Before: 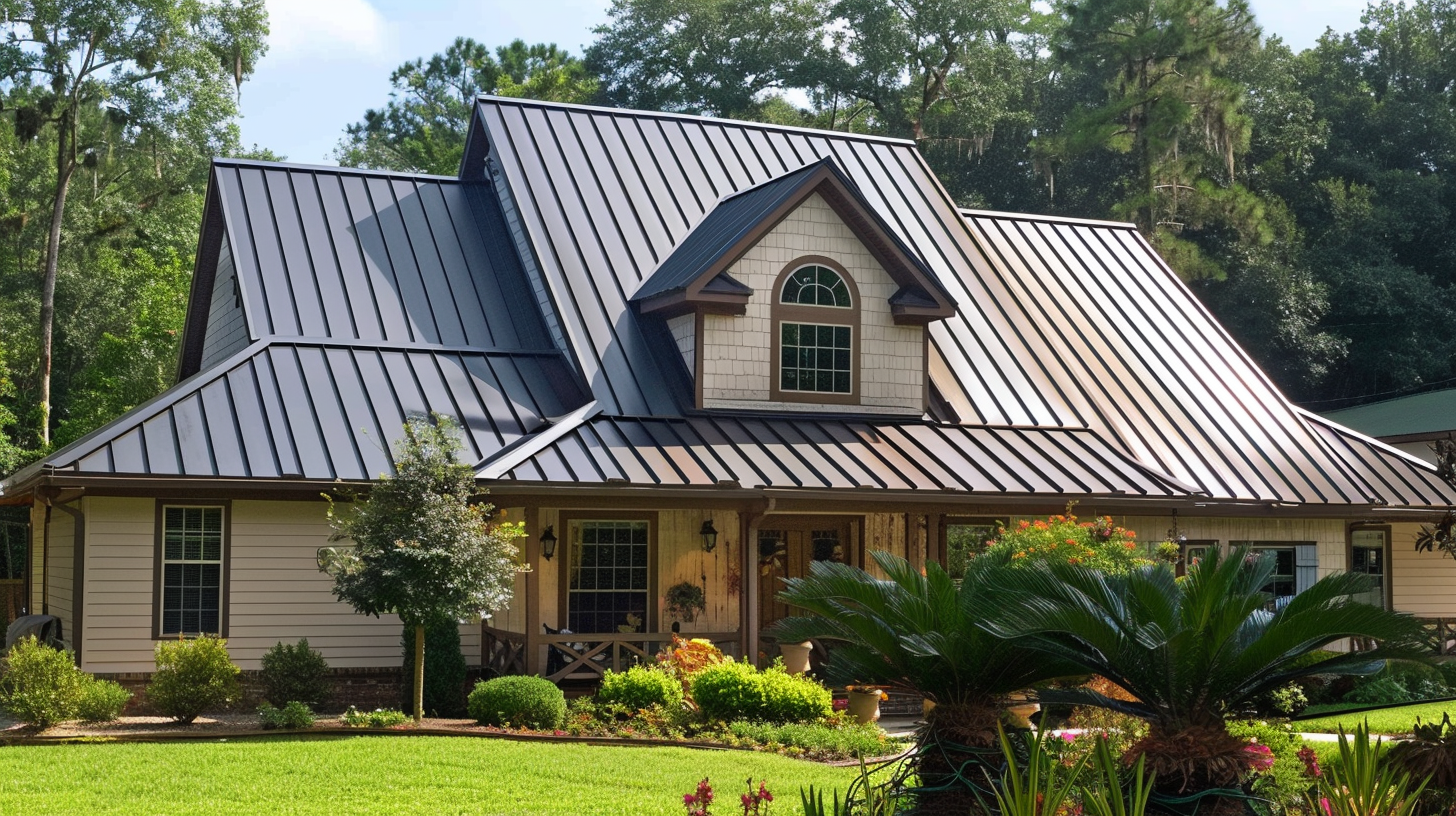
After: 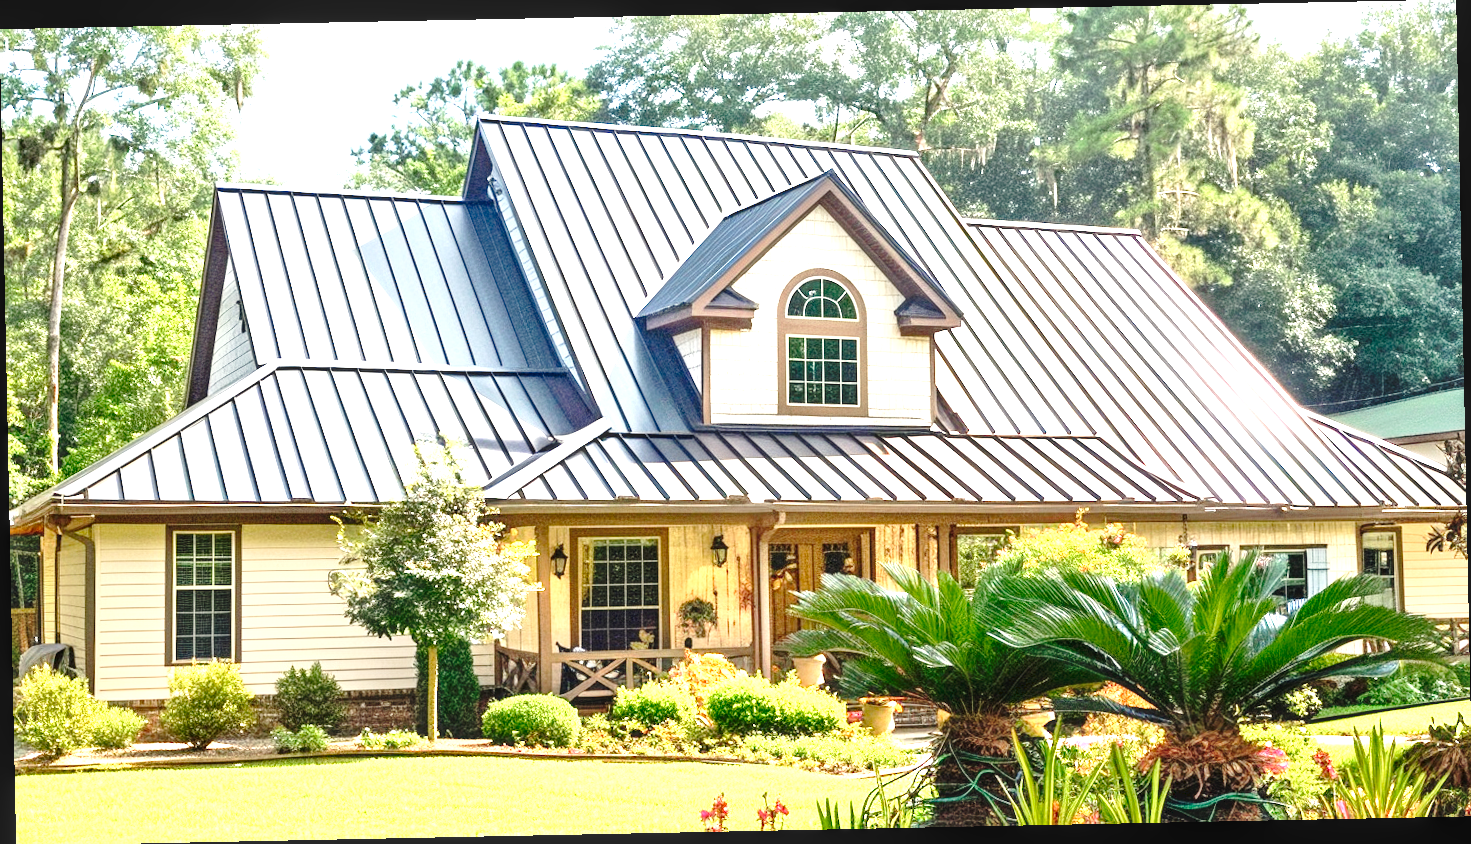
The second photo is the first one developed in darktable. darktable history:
local contrast: on, module defaults
shadows and highlights: shadows 37.27, highlights -28.18, soften with gaussian
tone curve: curves: ch0 [(0, 0) (0.003, 0.03) (0.011, 0.032) (0.025, 0.035) (0.044, 0.038) (0.069, 0.041) (0.1, 0.058) (0.136, 0.091) (0.177, 0.133) (0.224, 0.181) (0.277, 0.268) (0.335, 0.363) (0.399, 0.461) (0.468, 0.554) (0.543, 0.633) (0.623, 0.709) (0.709, 0.784) (0.801, 0.869) (0.898, 0.938) (1, 1)], preserve colors none
rotate and perspective: rotation -1.17°, automatic cropping off
exposure: black level correction 0.001, exposure 2.607 EV, compensate exposure bias true, compensate highlight preservation false
white balance: red 1.029, blue 0.92
